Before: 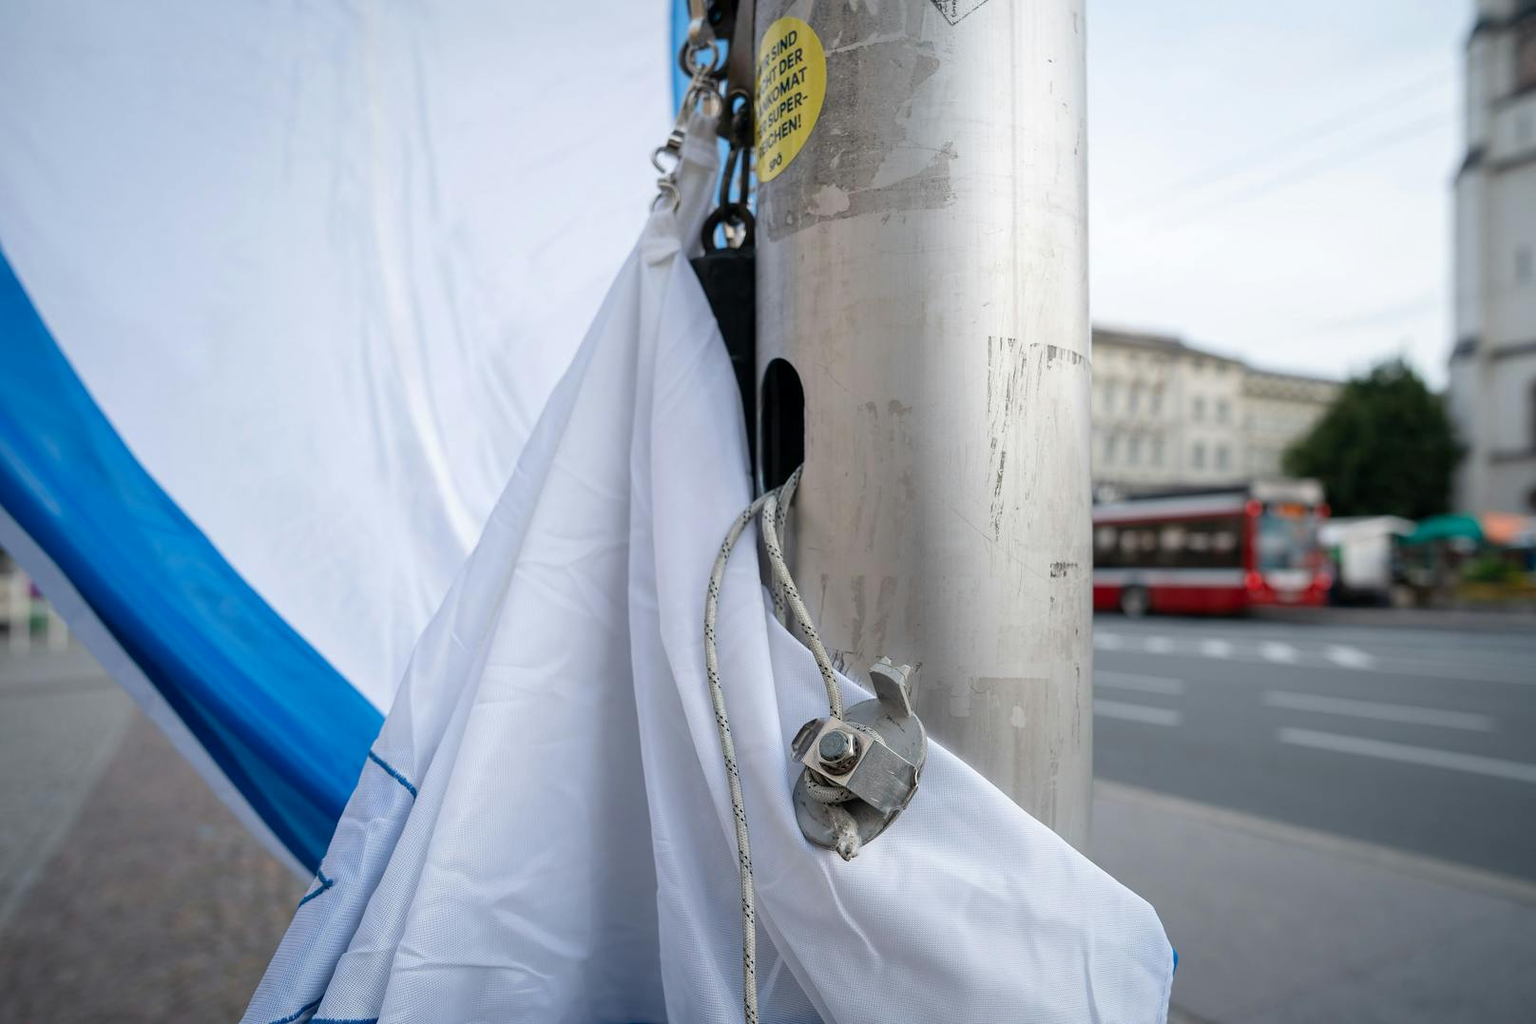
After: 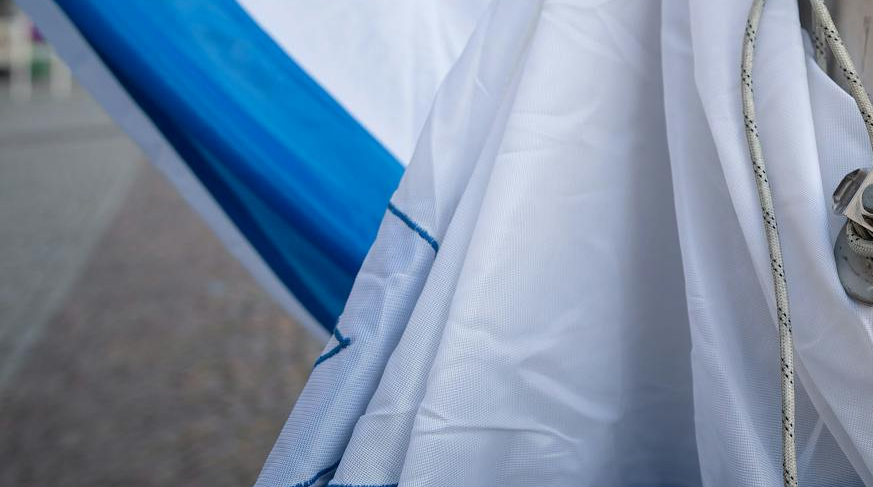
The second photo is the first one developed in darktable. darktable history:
crop and rotate: top 54.567%, right 45.924%, bottom 0.129%
